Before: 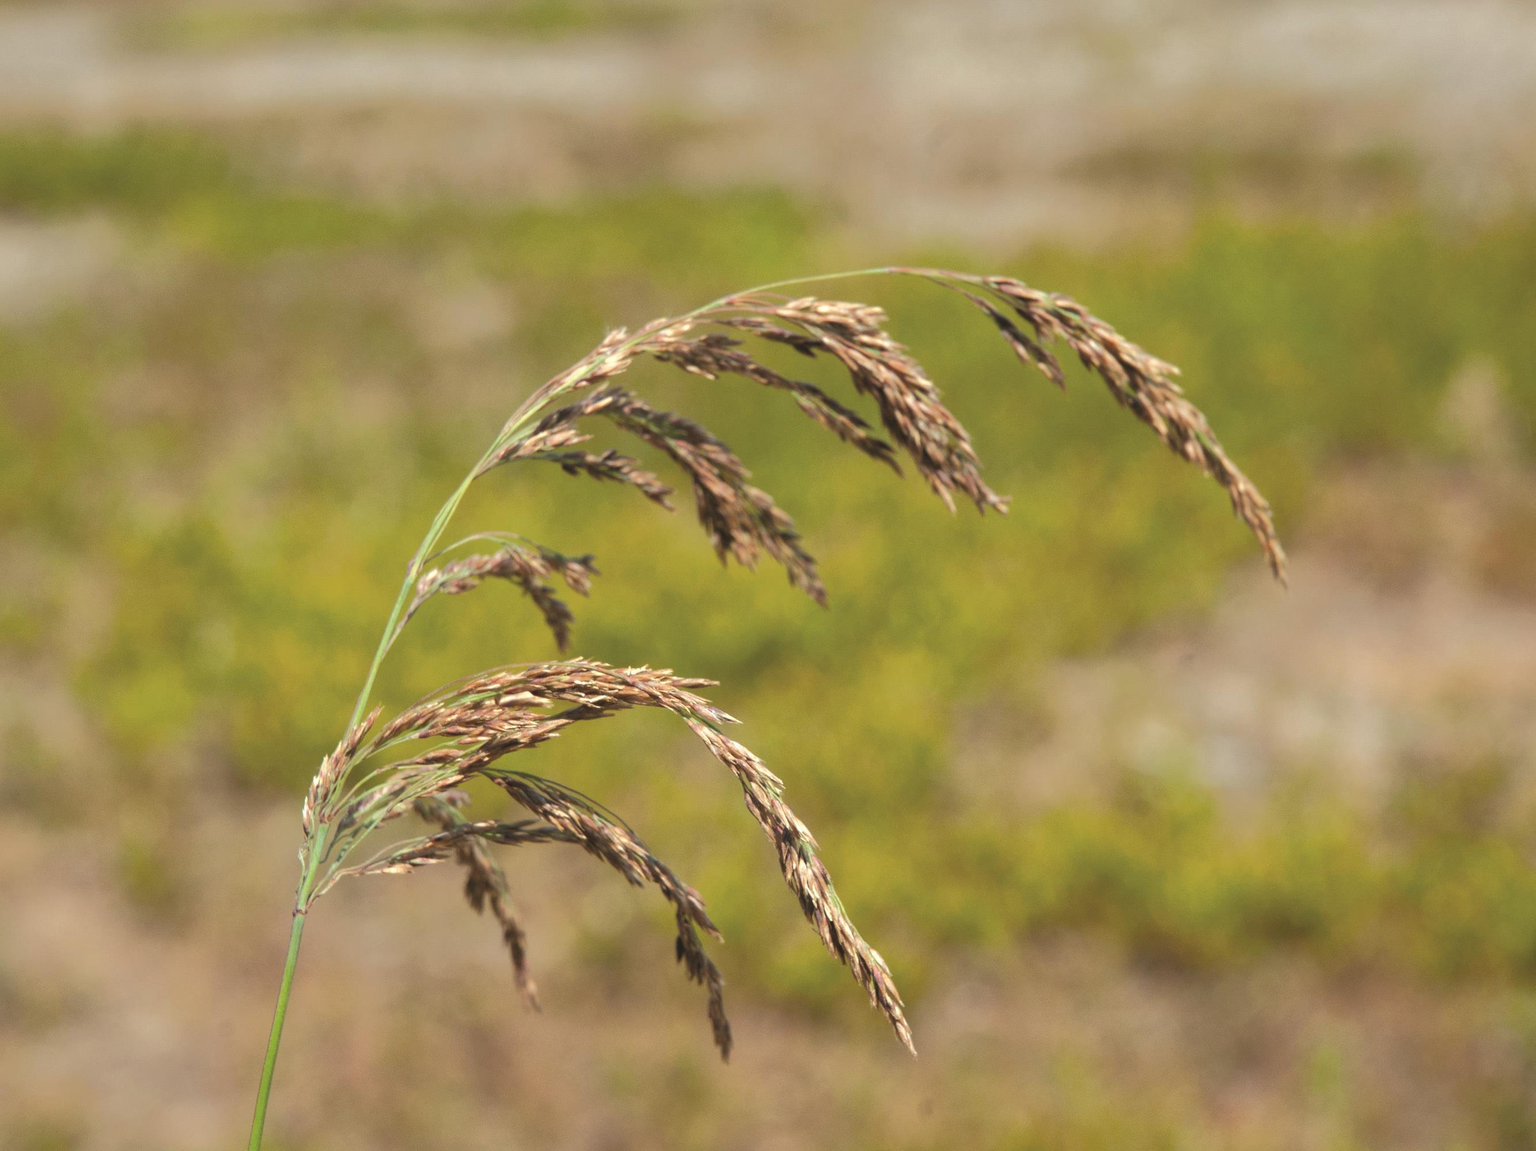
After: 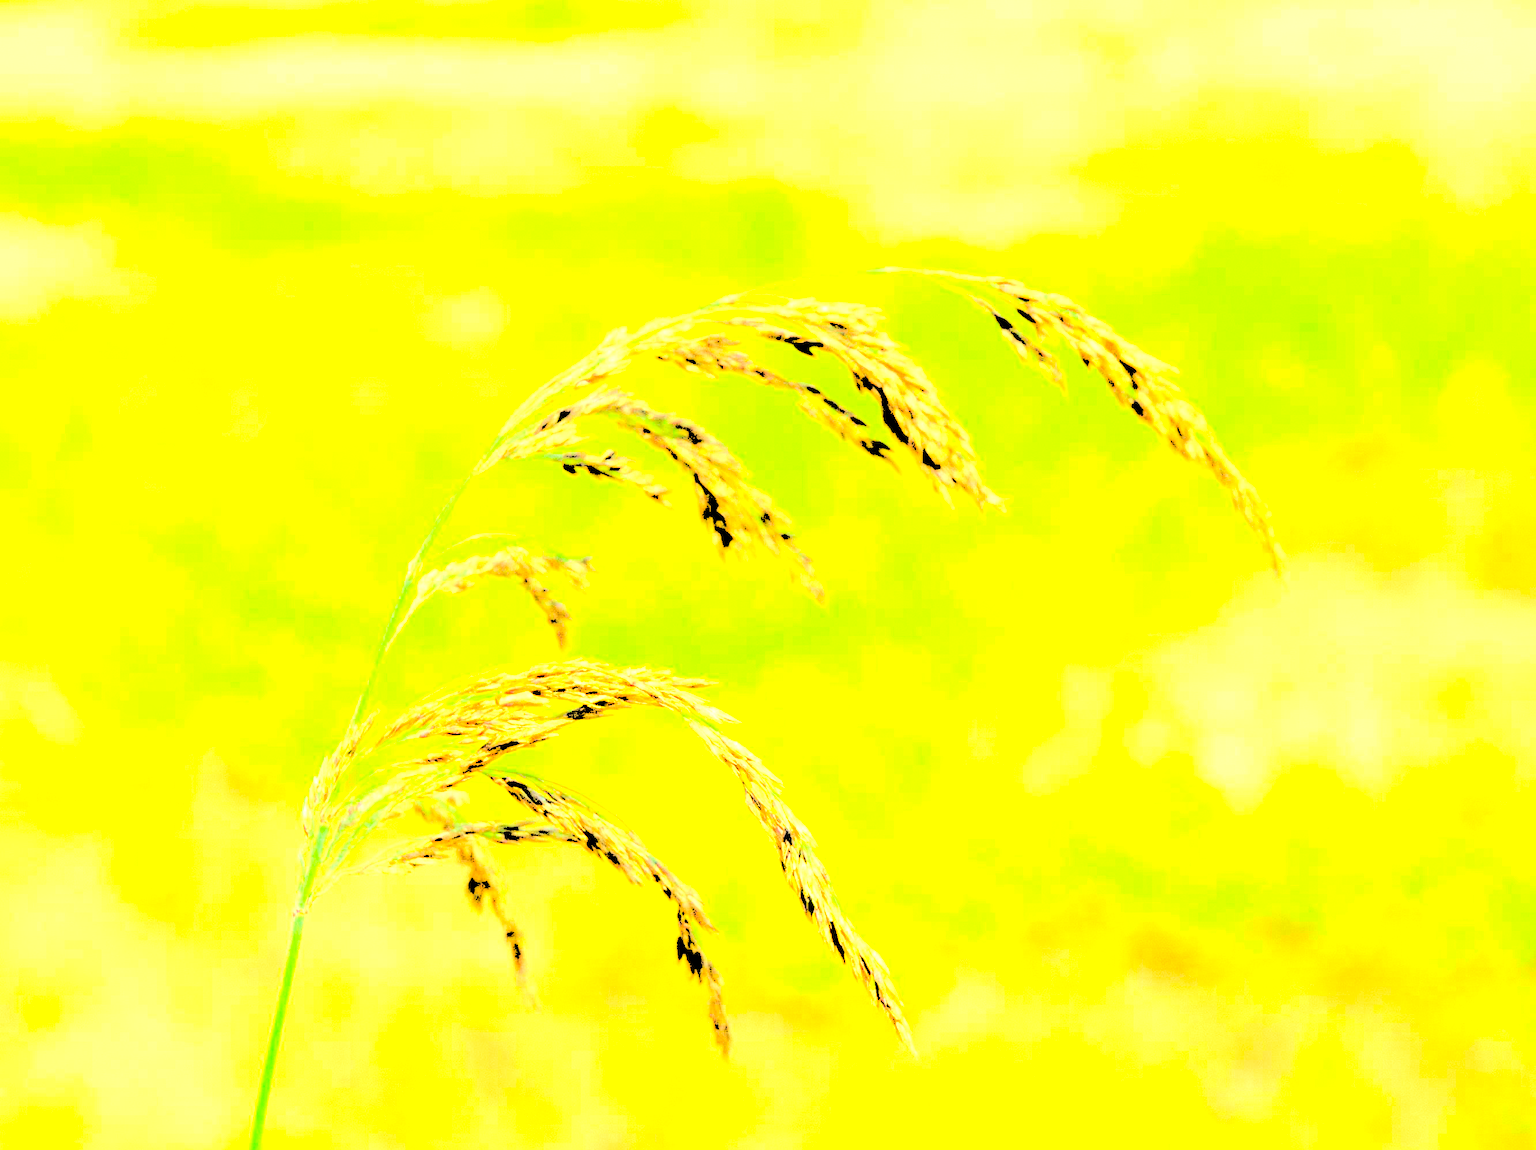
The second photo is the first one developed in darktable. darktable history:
color correction: highlights a* -10.88, highlights b* 9.86, saturation 1.72
levels: levels [0.246, 0.256, 0.506]
